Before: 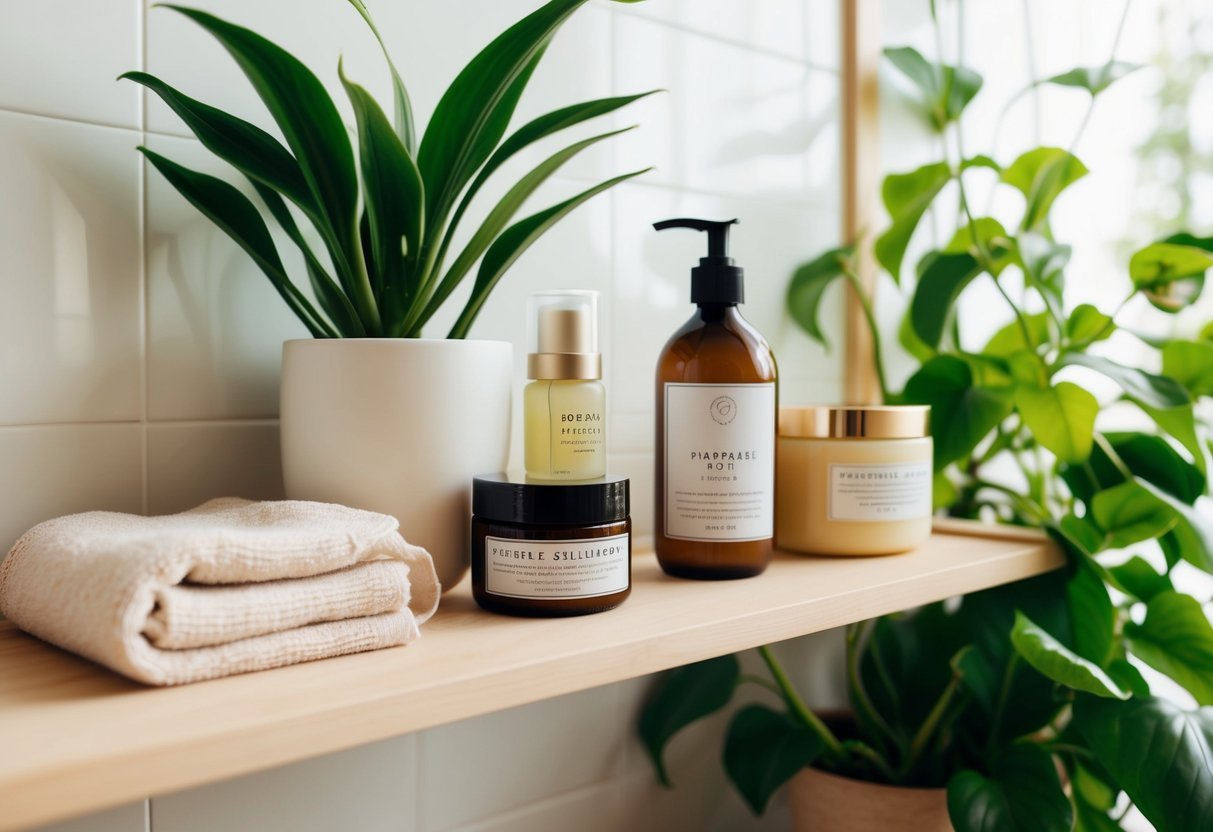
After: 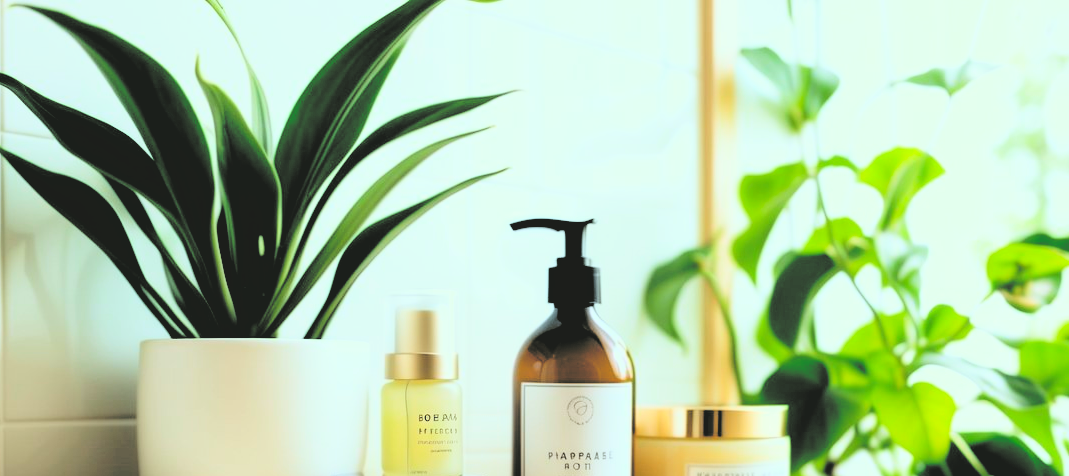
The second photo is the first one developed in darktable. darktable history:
tone equalizer: on, module defaults
color correction: highlights a* -10.77, highlights b* 9.8, saturation 1.72
contrast brightness saturation: brightness 1
color balance rgb: perceptual saturation grading › highlights -31.88%, perceptual saturation grading › mid-tones 5.8%, perceptual saturation grading › shadows 18.12%, perceptual brilliance grading › highlights 3.62%, perceptual brilliance grading › mid-tones -18.12%, perceptual brilliance grading › shadows -41.3%
crop and rotate: left 11.812%, bottom 42.776%
white balance: red 1.042, blue 1.17
filmic rgb: black relative exposure -4.93 EV, white relative exposure 2.84 EV, hardness 3.72
exposure: black level correction 0.005, exposure 0.001 EV, compensate highlight preservation false
